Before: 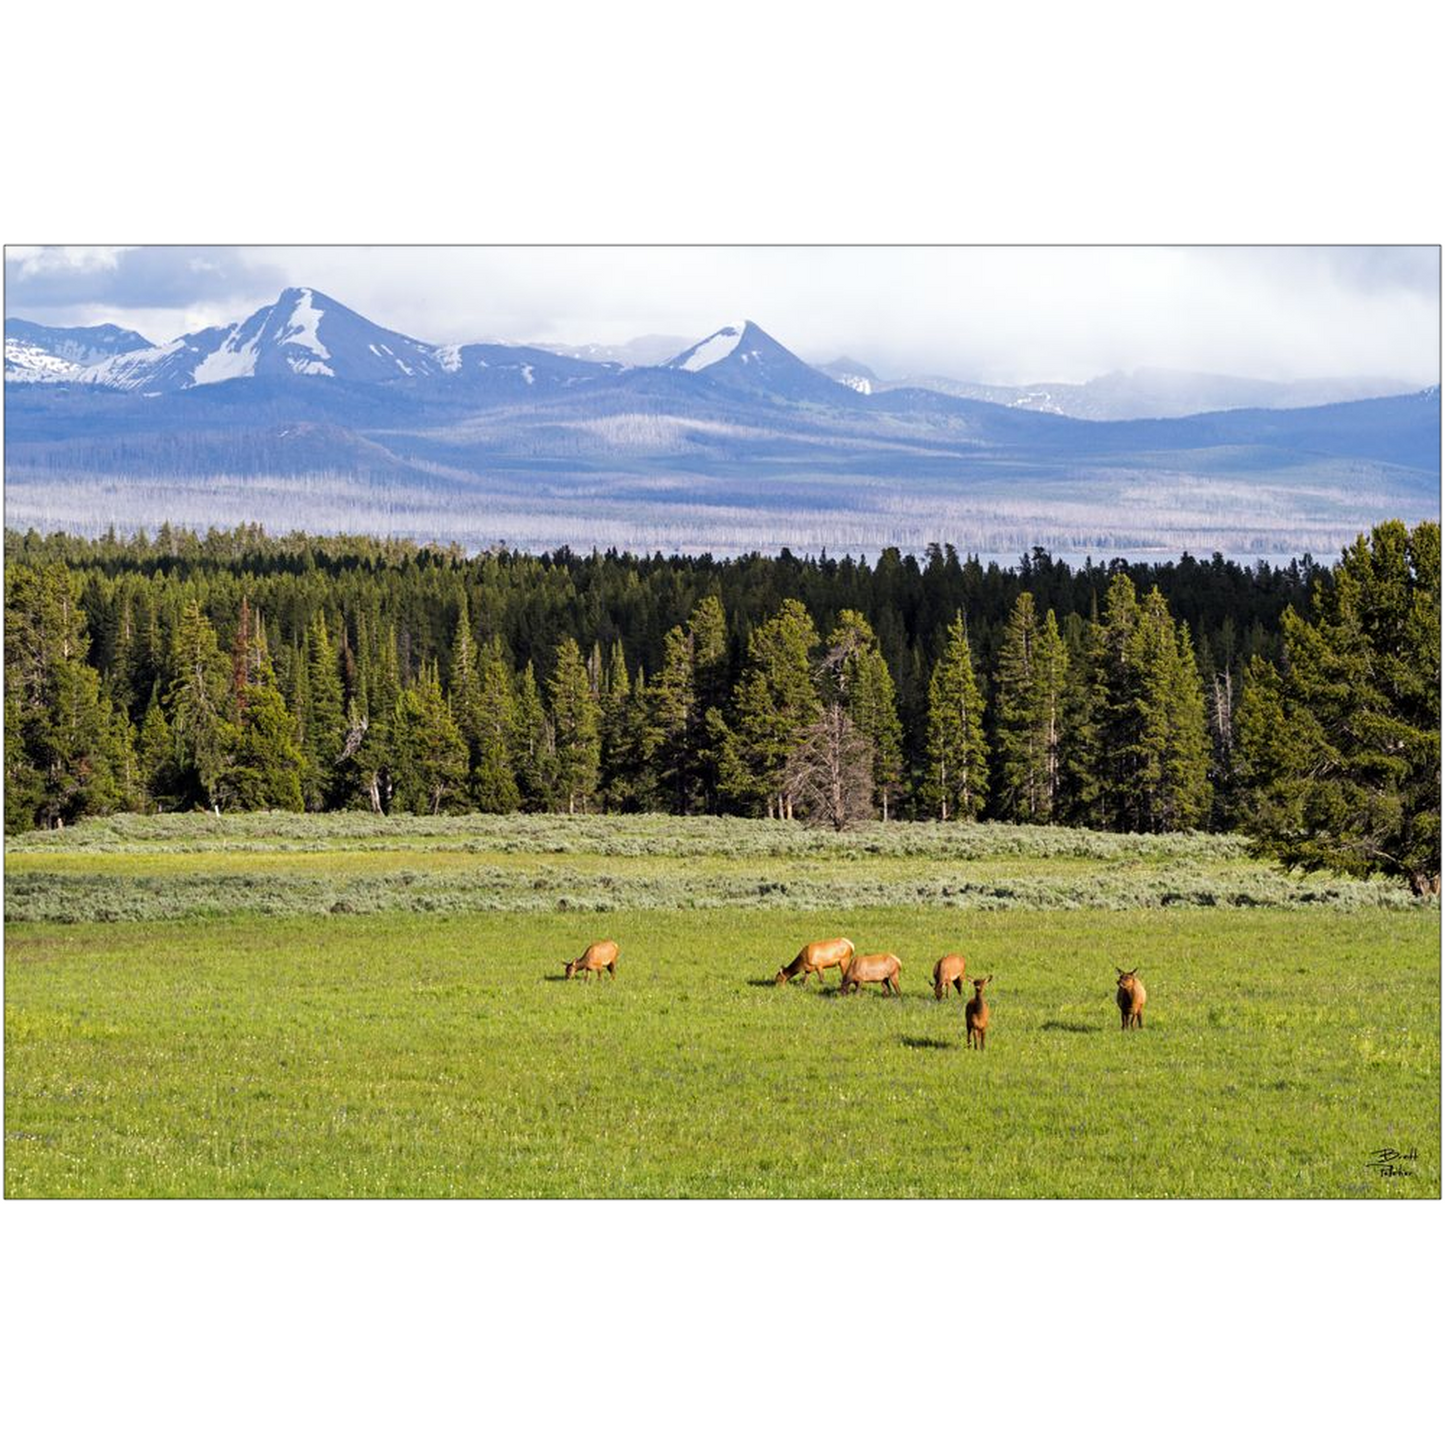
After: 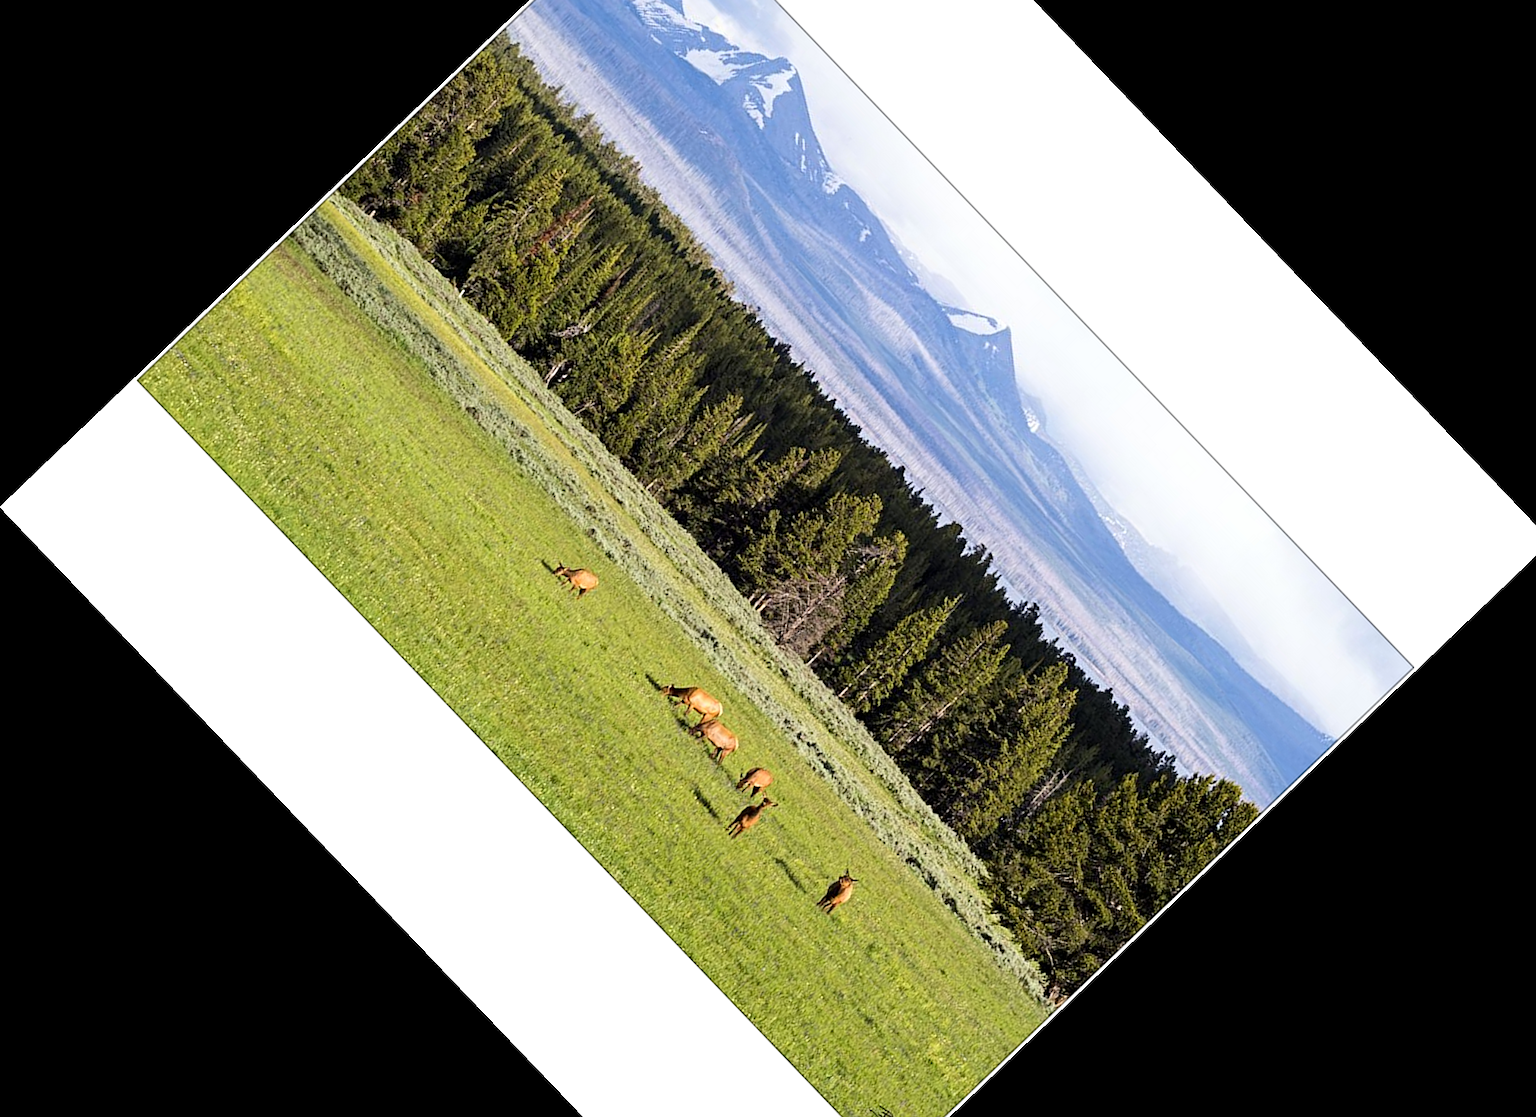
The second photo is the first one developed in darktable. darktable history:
contrast brightness saturation: contrast 0.15, brightness 0.05
crop and rotate: angle -46.26°, top 16.234%, right 0.912%, bottom 11.704%
sharpen: radius 2.167, amount 0.381, threshold 0
